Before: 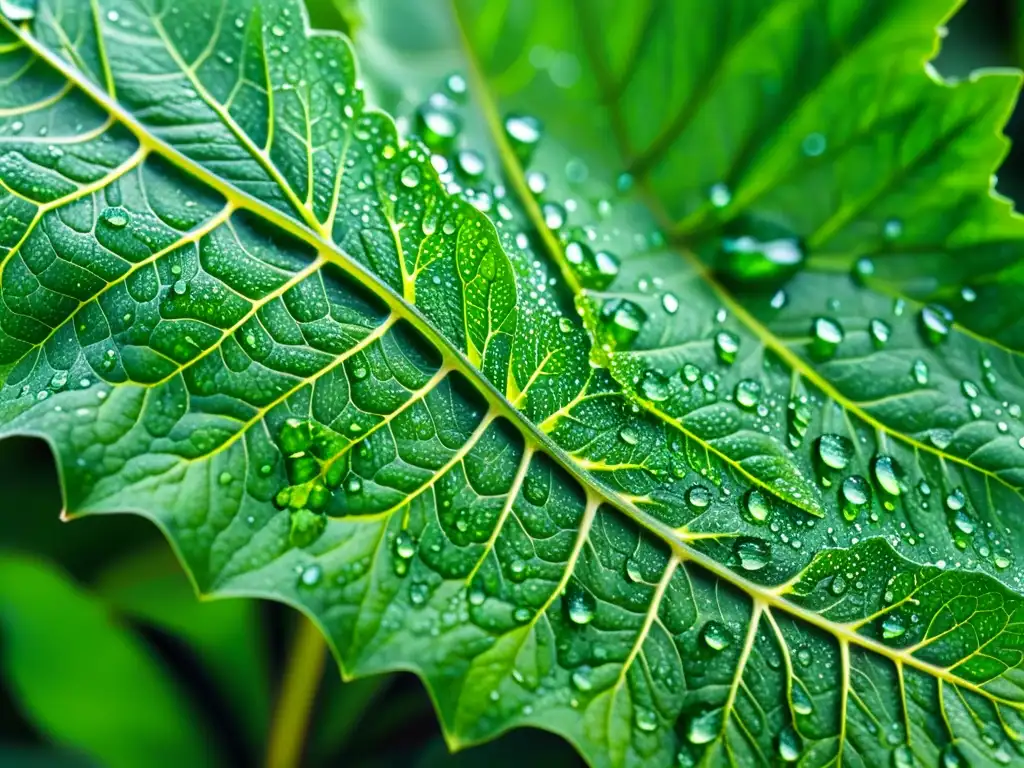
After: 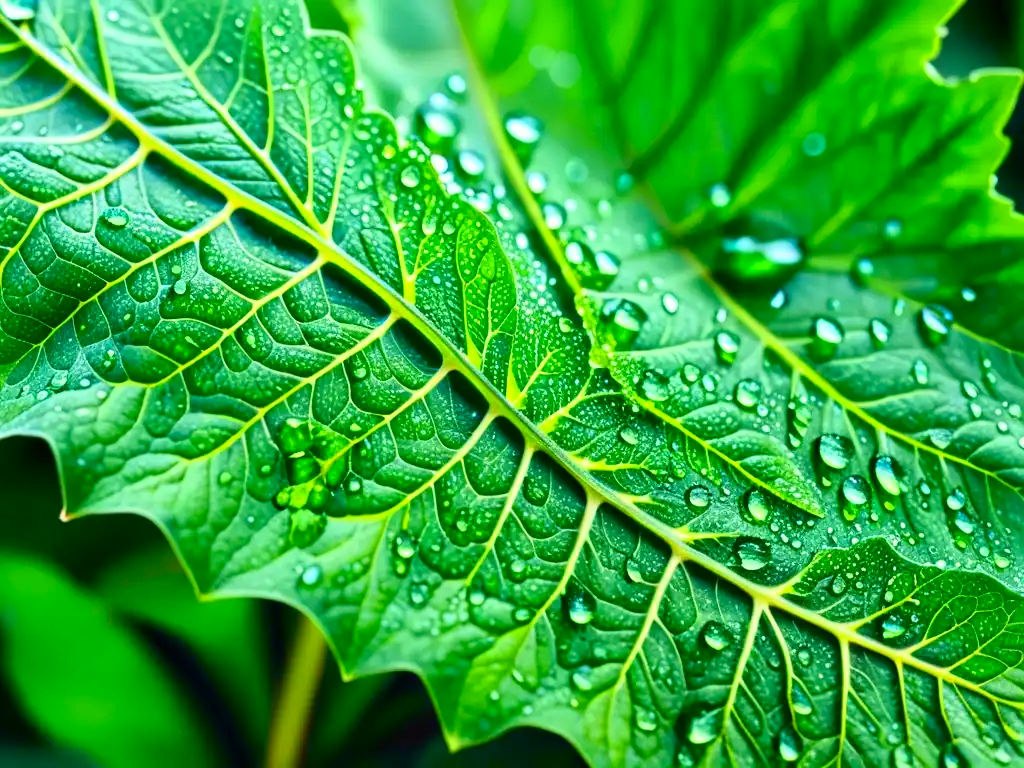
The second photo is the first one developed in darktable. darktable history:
exposure: exposure 0.203 EV, compensate exposure bias true, compensate highlight preservation false
tone curve: curves: ch0 [(0, 0) (0.091, 0.077) (0.517, 0.574) (0.745, 0.82) (0.844, 0.908) (0.909, 0.942) (1, 0.973)]; ch1 [(0, 0) (0.437, 0.404) (0.5, 0.5) (0.534, 0.554) (0.58, 0.603) (0.616, 0.649) (1, 1)]; ch2 [(0, 0) (0.442, 0.415) (0.5, 0.5) (0.535, 0.557) (0.585, 0.62) (1, 1)], color space Lab, independent channels, preserve colors none
